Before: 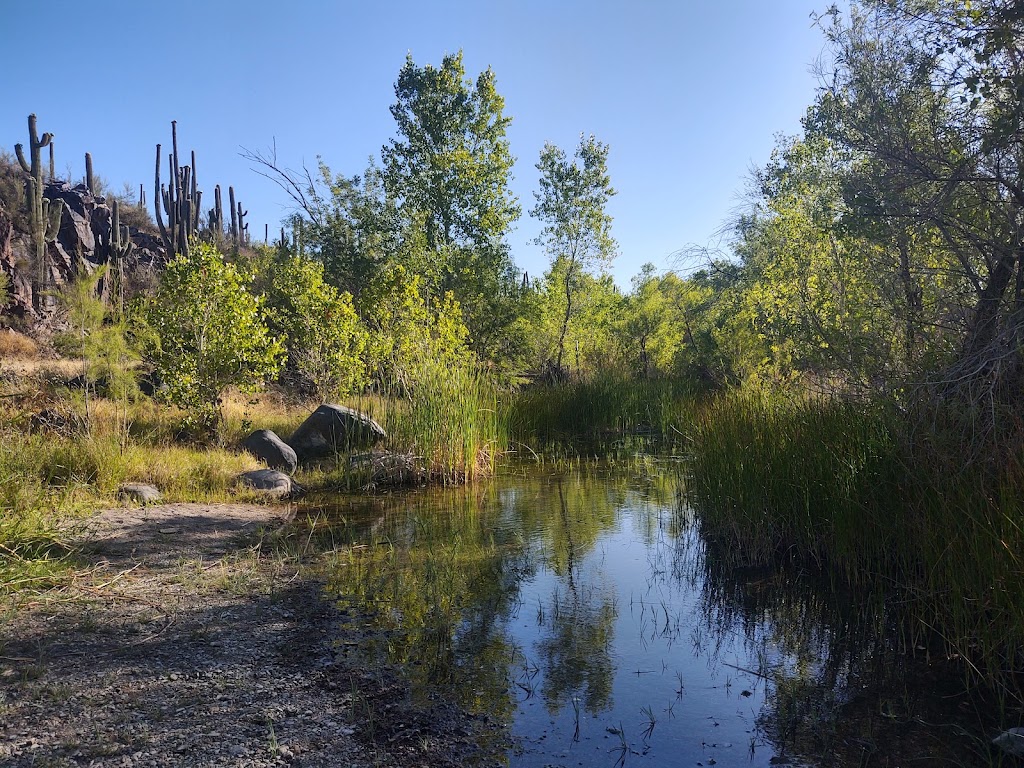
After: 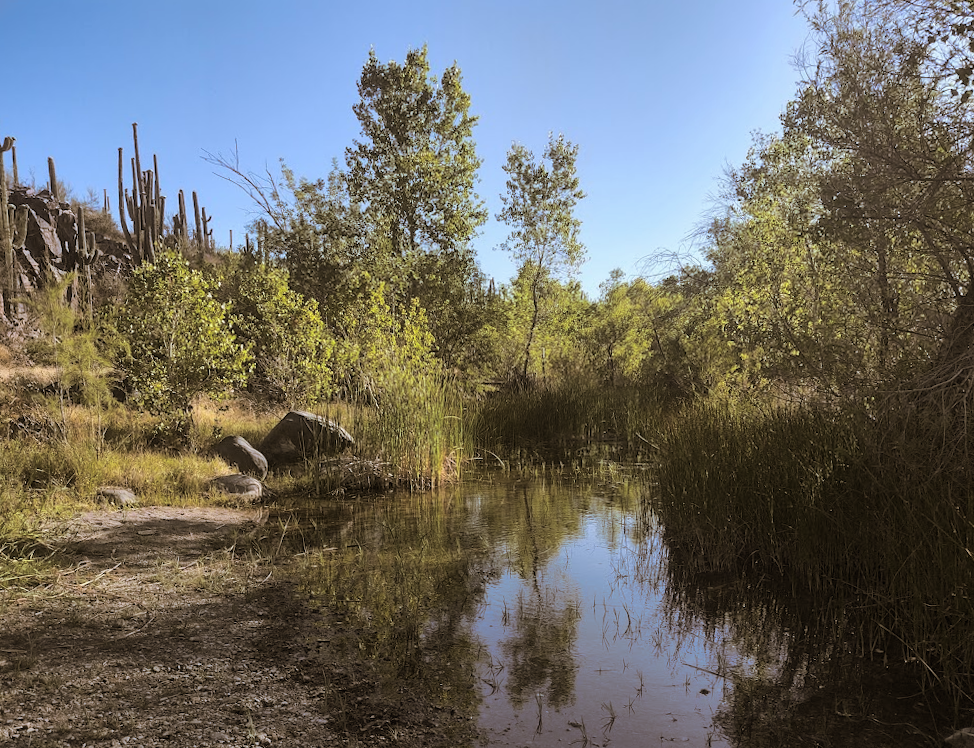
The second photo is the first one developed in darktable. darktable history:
split-toning: shadows › hue 37.98°, highlights › hue 185.58°, balance -55.261
rotate and perspective: rotation 0.074°, lens shift (vertical) 0.096, lens shift (horizontal) -0.041, crop left 0.043, crop right 0.952, crop top 0.024, crop bottom 0.979
